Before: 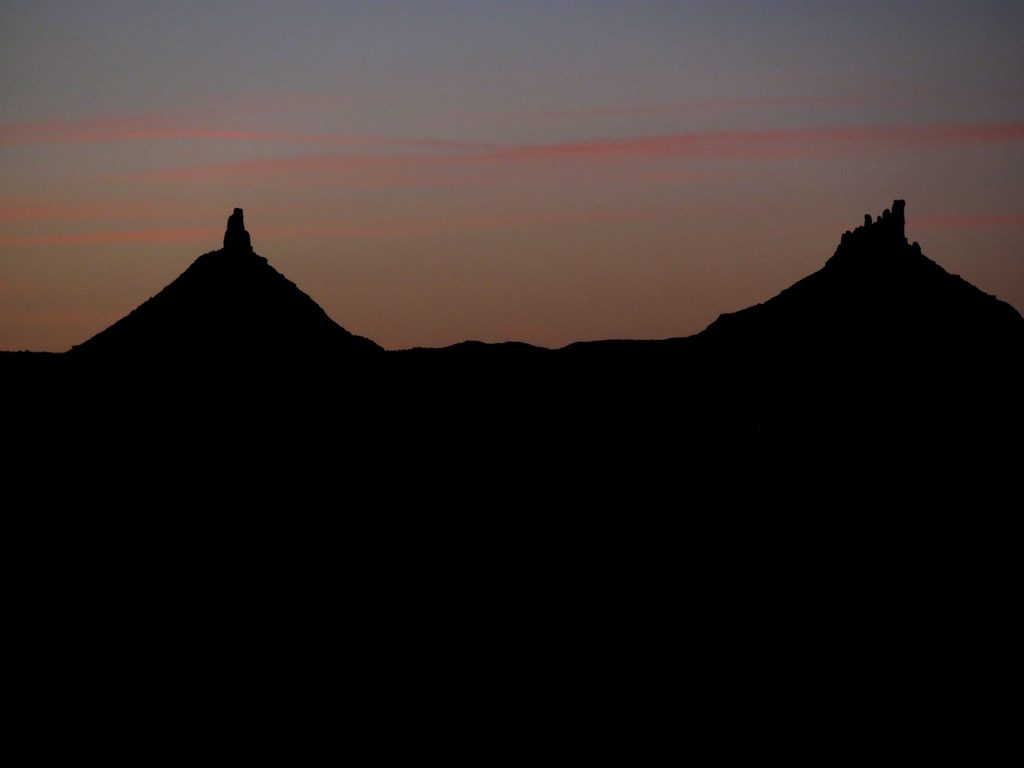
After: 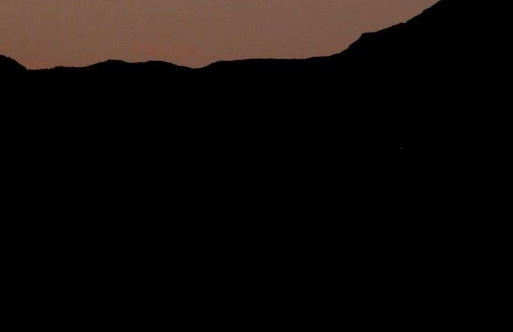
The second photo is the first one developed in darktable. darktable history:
local contrast: mode bilateral grid, contrast 19, coarseness 51, detail 119%, midtone range 0.2
shadows and highlights: shadows 39.03, highlights -75.8
exposure: exposure 0.129 EV, compensate highlight preservation false
crop: left 35.01%, top 36.672%, right 14.869%, bottom 20.083%
